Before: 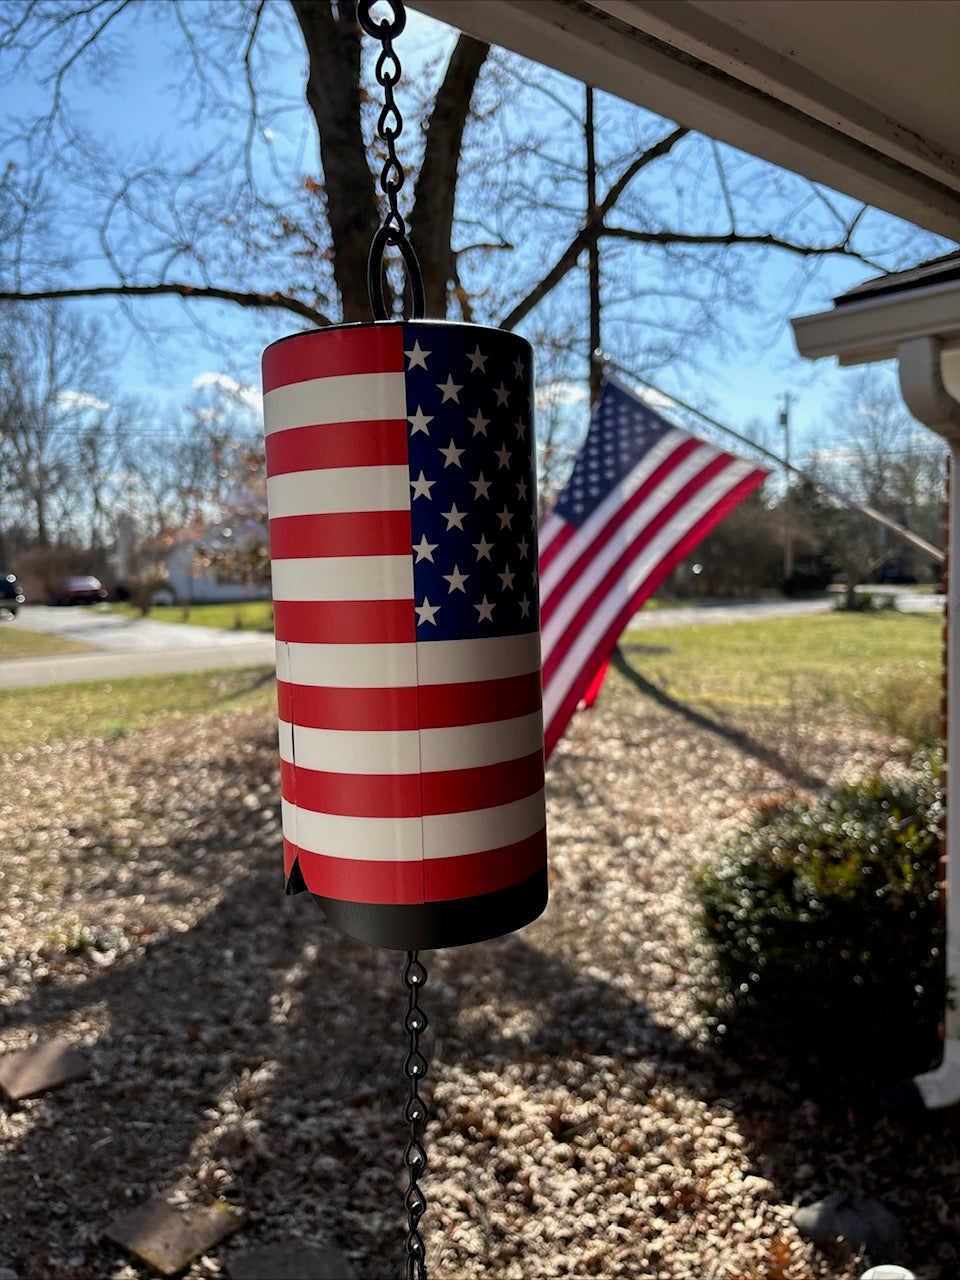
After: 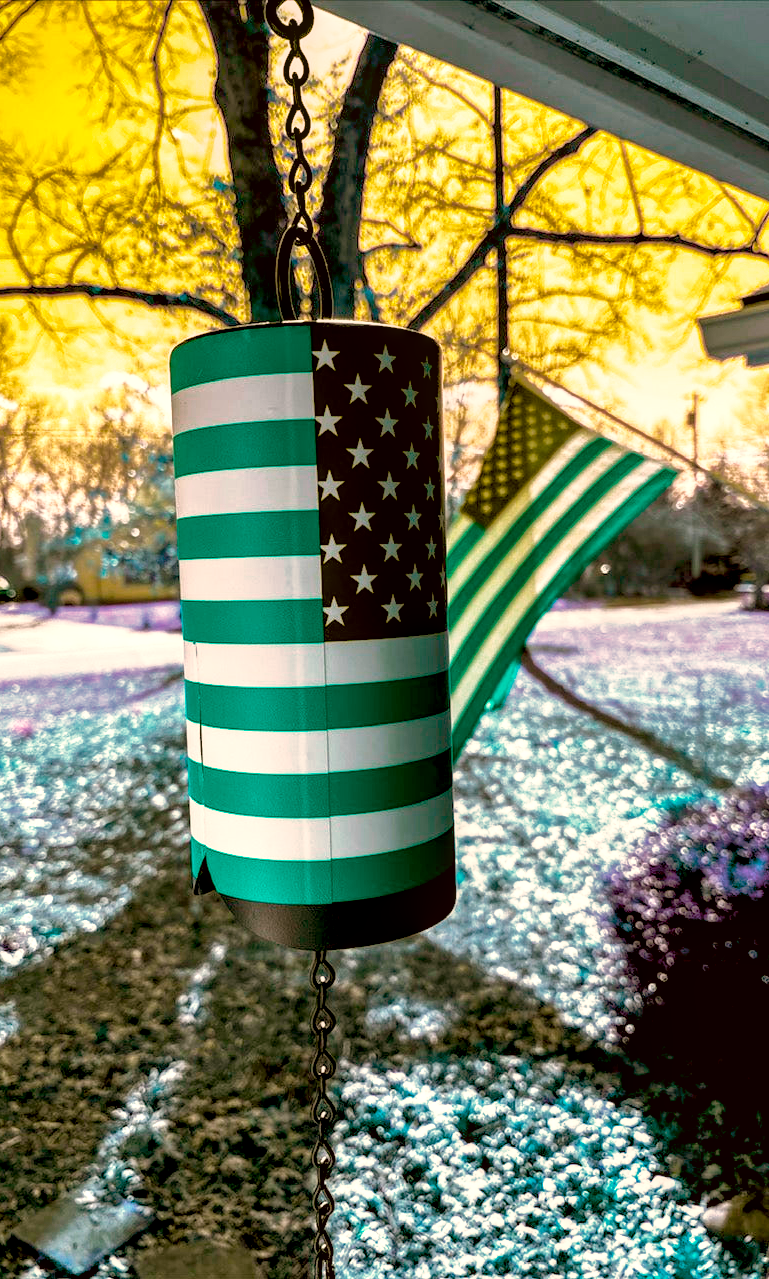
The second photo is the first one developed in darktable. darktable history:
shadows and highlights: highlights -60
exposure: black level correction 0.004, exposure 0.014 EV, compensate highlight preservation false
crop and rotate: left 9.597%, right 10.195%
base curve: curves: ch0 [(0, 0) (0.495, 0.917) (1, 1)], preserve colors none
color balance rgb: hue shift 180°, global vibrance 50%, contrast 0.32%
color correction: highlights a* 8.98, highlights b* 15.09, shadows a* -0.49, shadows b* 26.52
local contrast: detail 144%
